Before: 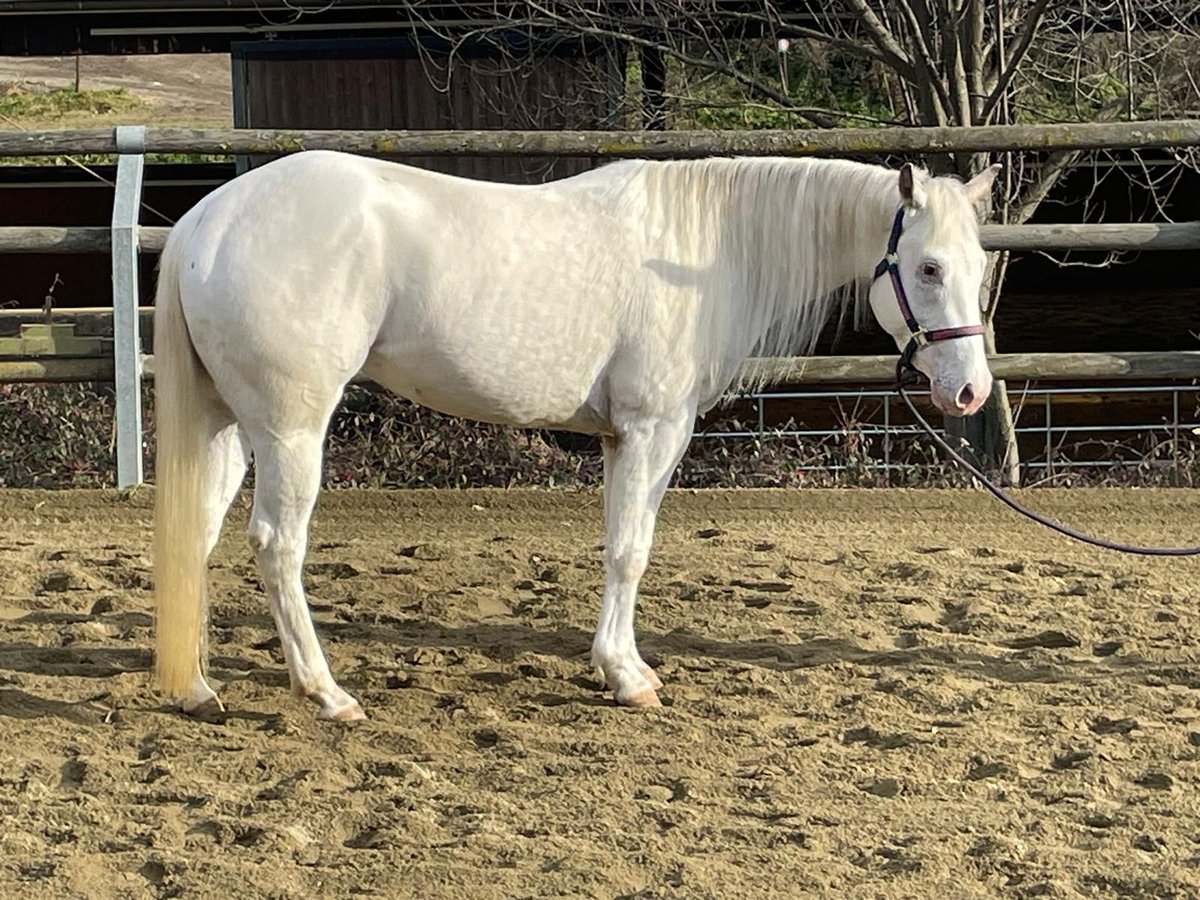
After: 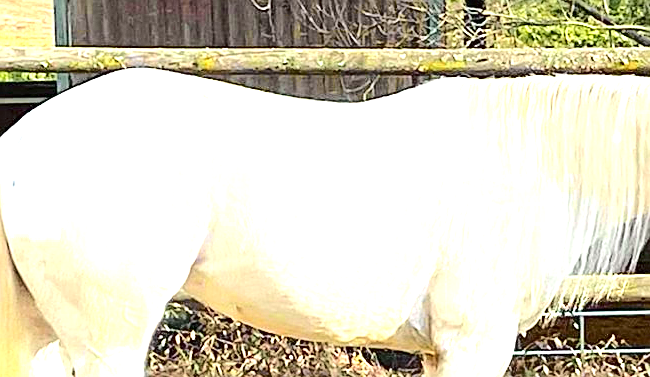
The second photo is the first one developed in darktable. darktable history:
sharpen: on, module defaults
crop: left 14.92%, top 9.214%, right 30.864%, bottom 48.834%
exposure: black level correction 0, exposure 1.998 EV, compensate highlight preservation false
tone curve: curves: ch0 [(0, 0) (0.131, 0.135) (0.288, 0.372) (0.451, 0.608) (0.612, 0.739) (0.736, 0.832) (1, 1)]; ch1 [(0, 0) (0.392, 0.398) (0.487, 0.471) (0.496, 0.493) (0.519, 0.531) (0.557, 0.591) (0.581, 0.639) (0.622, 0.711) (1, 1)]; ch2 [(0, 0) (0.388, 0.344) (0.438, 0.425) (0.476, 0.482) (0.502, 0.508) (0.524, 0.531) (0.538, 0.58) (0.58, 0.621) (0.613, 0.679) (0.655, 0.738) (1, 1)], color space Lab, independent channels, preserve colors none
color zones: curves: ch1 [(0.077, 0.436) (0.25, 0.5) (0.75, 0.5)]
